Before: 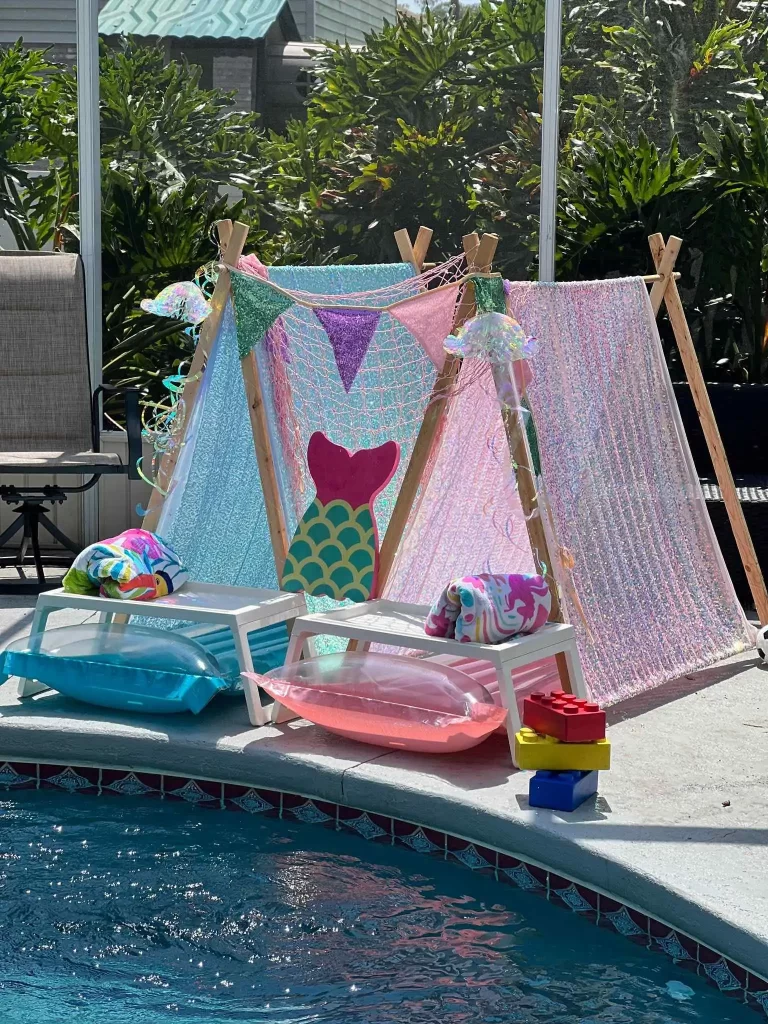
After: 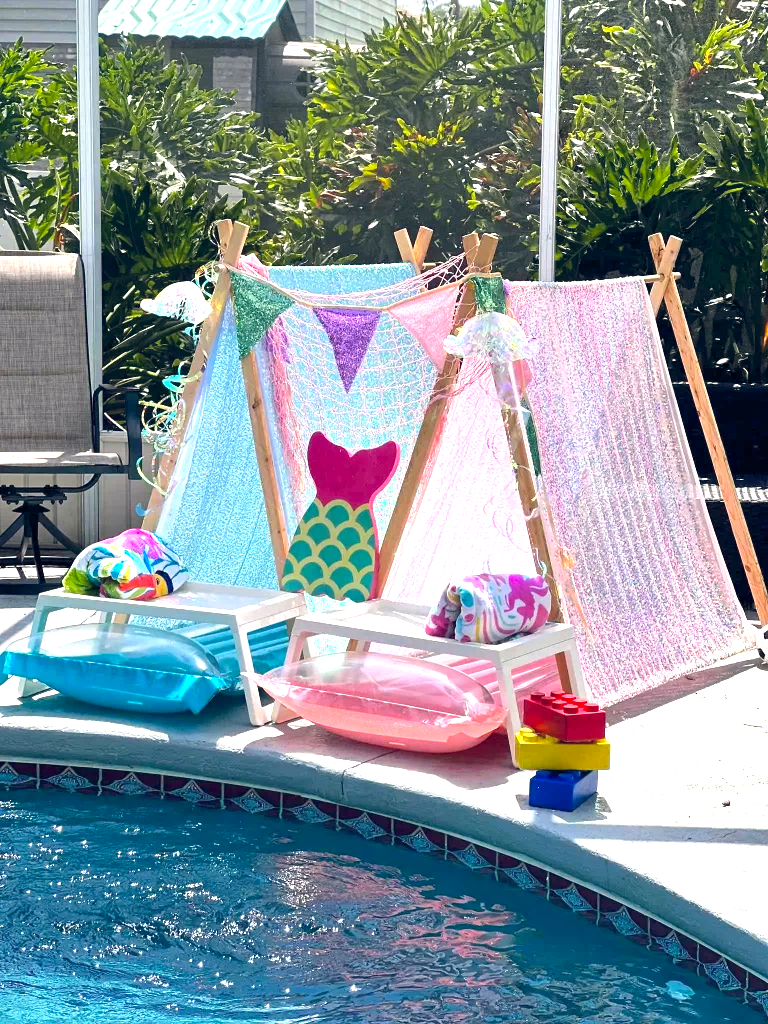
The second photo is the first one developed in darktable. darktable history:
exposure: exposure 1.2 EV, compensate highlight preservation false
color balance rgb: shadows lift › hue 87.51°, highlights gain › chroma 1.35%, highlights gain › hue 55.1°, global offset › chroma 0.13%, global offset › hue 253.66°, perceptual saturation grading › global saturation 16.38%
